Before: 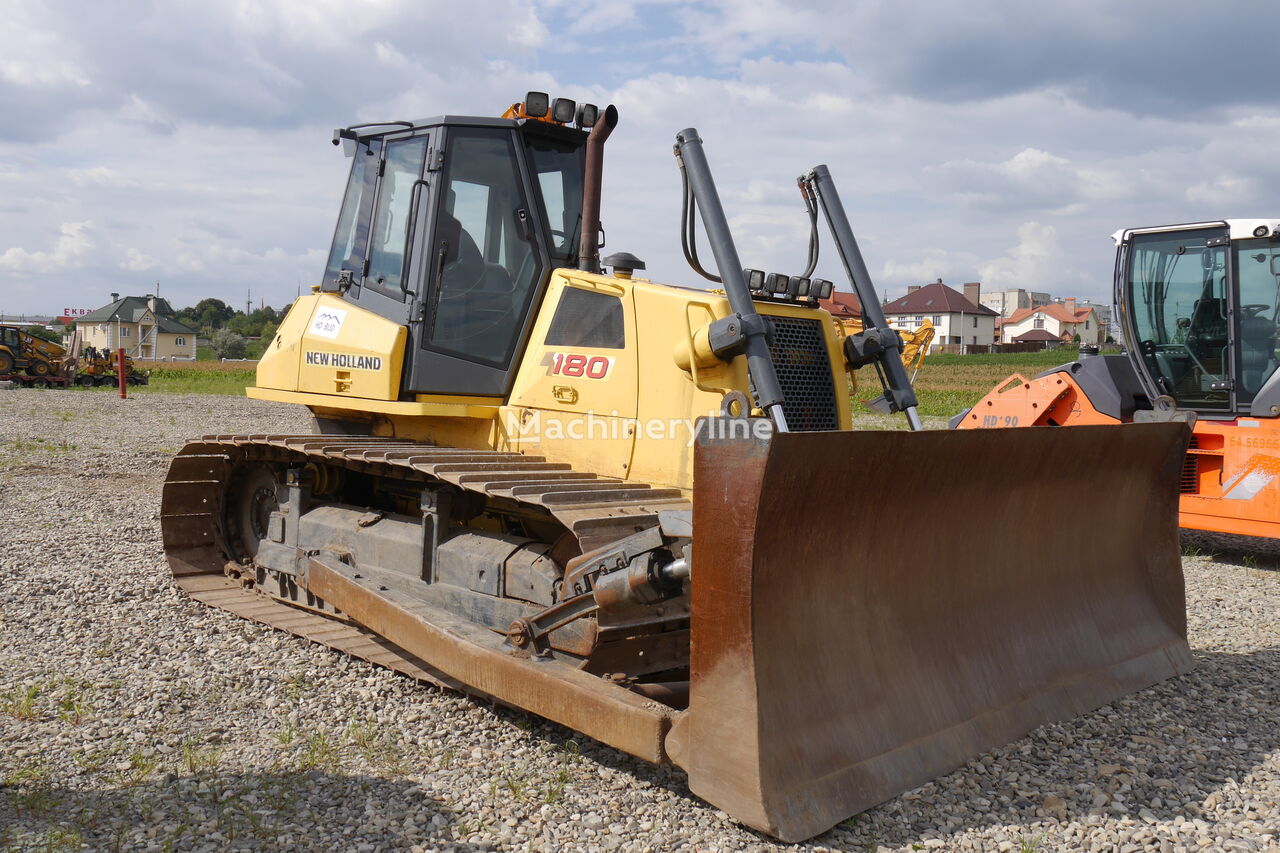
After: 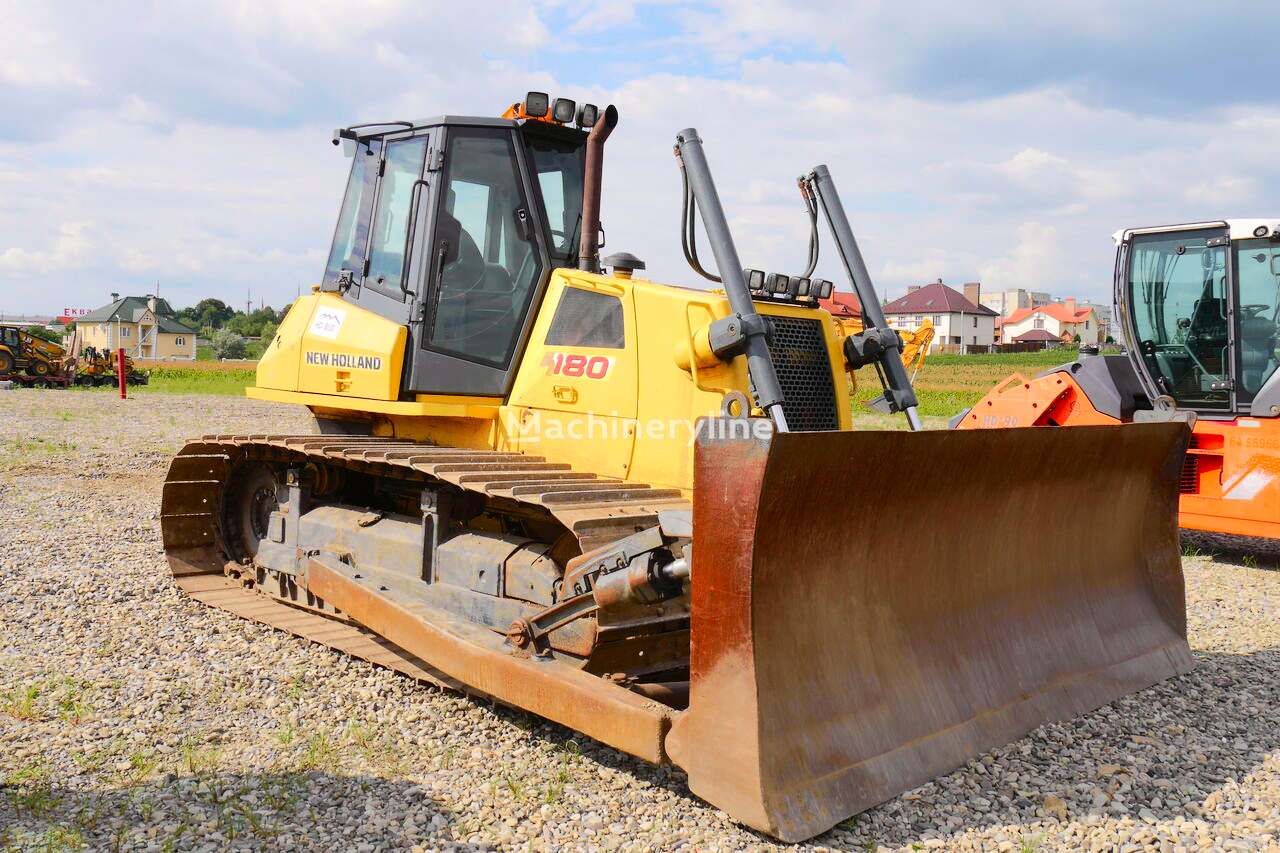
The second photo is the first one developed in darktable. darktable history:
tone curve: curves: ch0 [(0, 0) (0.131, 0.135) (0.288, 0.372) (0.451, 0.608) (0.612, 0.739) (0.736, 0.832) (1, 1)]; ch1 [(0, 0) (0.392, 0.398) (0.487, 0.471) (0.496, 0.493) (0.519, 0.531) (0.557, 0.591) (0.581, 0.639) (0.622, 0.711) (1, 1)]; ch2 [(0, 0) (0.388, 0.344) (0.438, 0.425) (0.476, 0.482) (0.502, 0.508) (0.524, 0.531) (0.538, 0.58) (0.58, 0.621) (0.613, 0.679) (0.655, 0.738) (1, 1)], color space Lab, independent channels, preserve colors none
